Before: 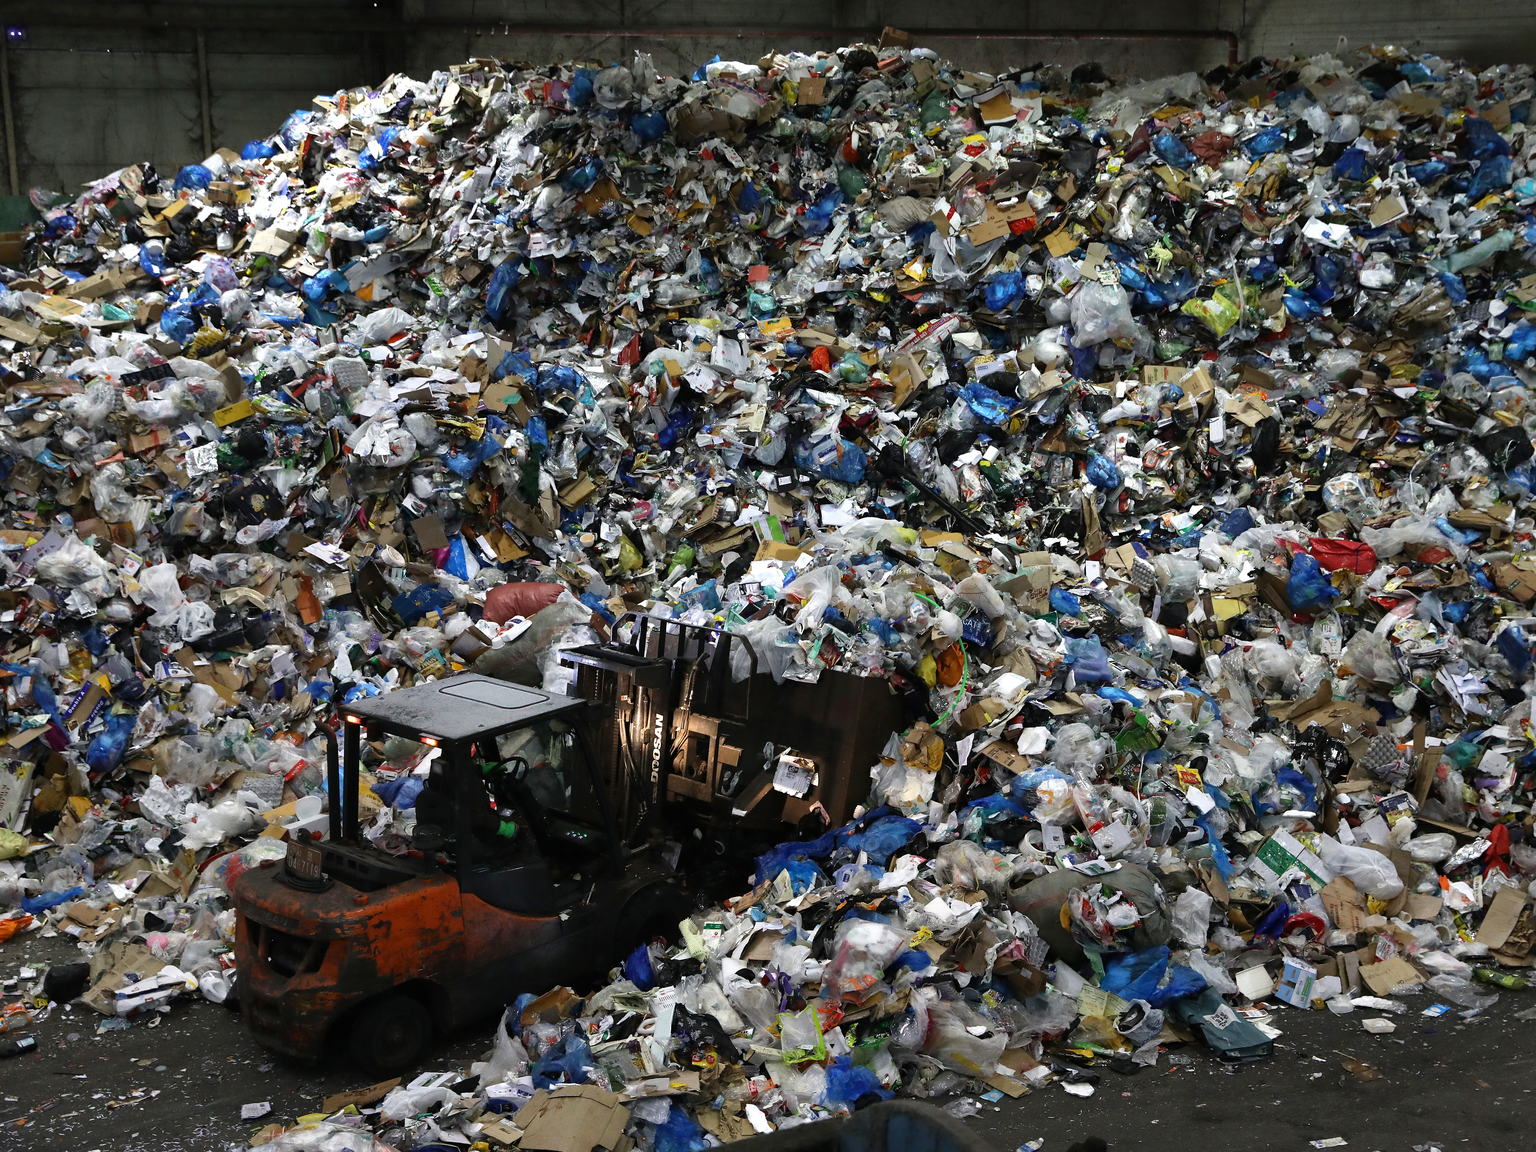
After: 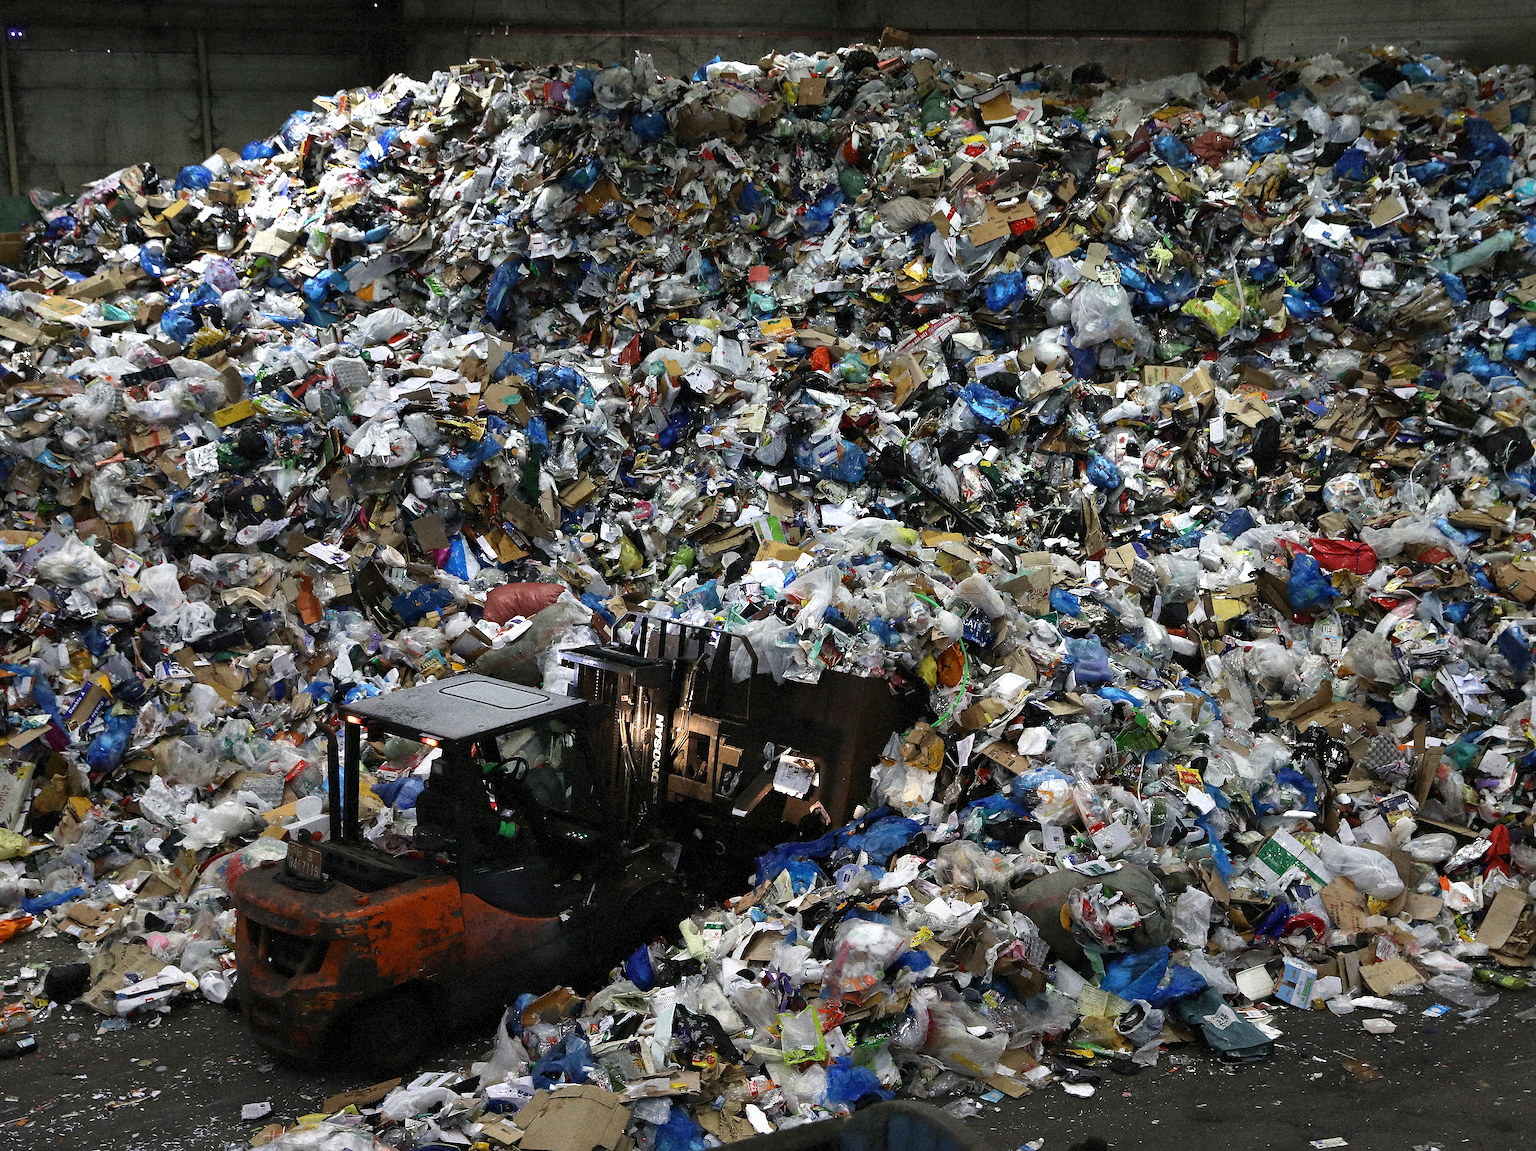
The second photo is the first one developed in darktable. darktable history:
grain: mid-tones bias 0%
sharpen: on, module defaults
color balance: on, module defaults
